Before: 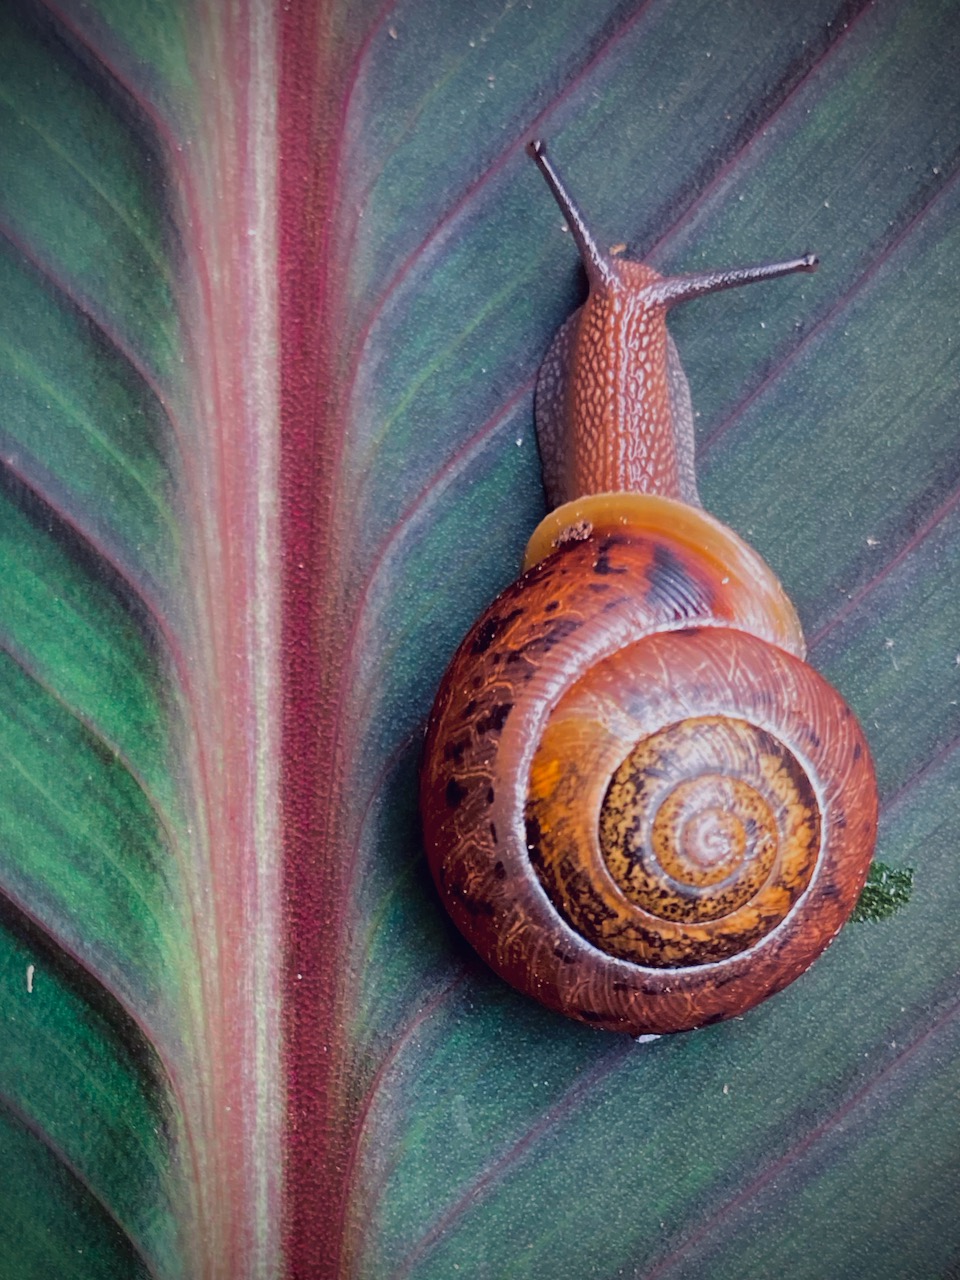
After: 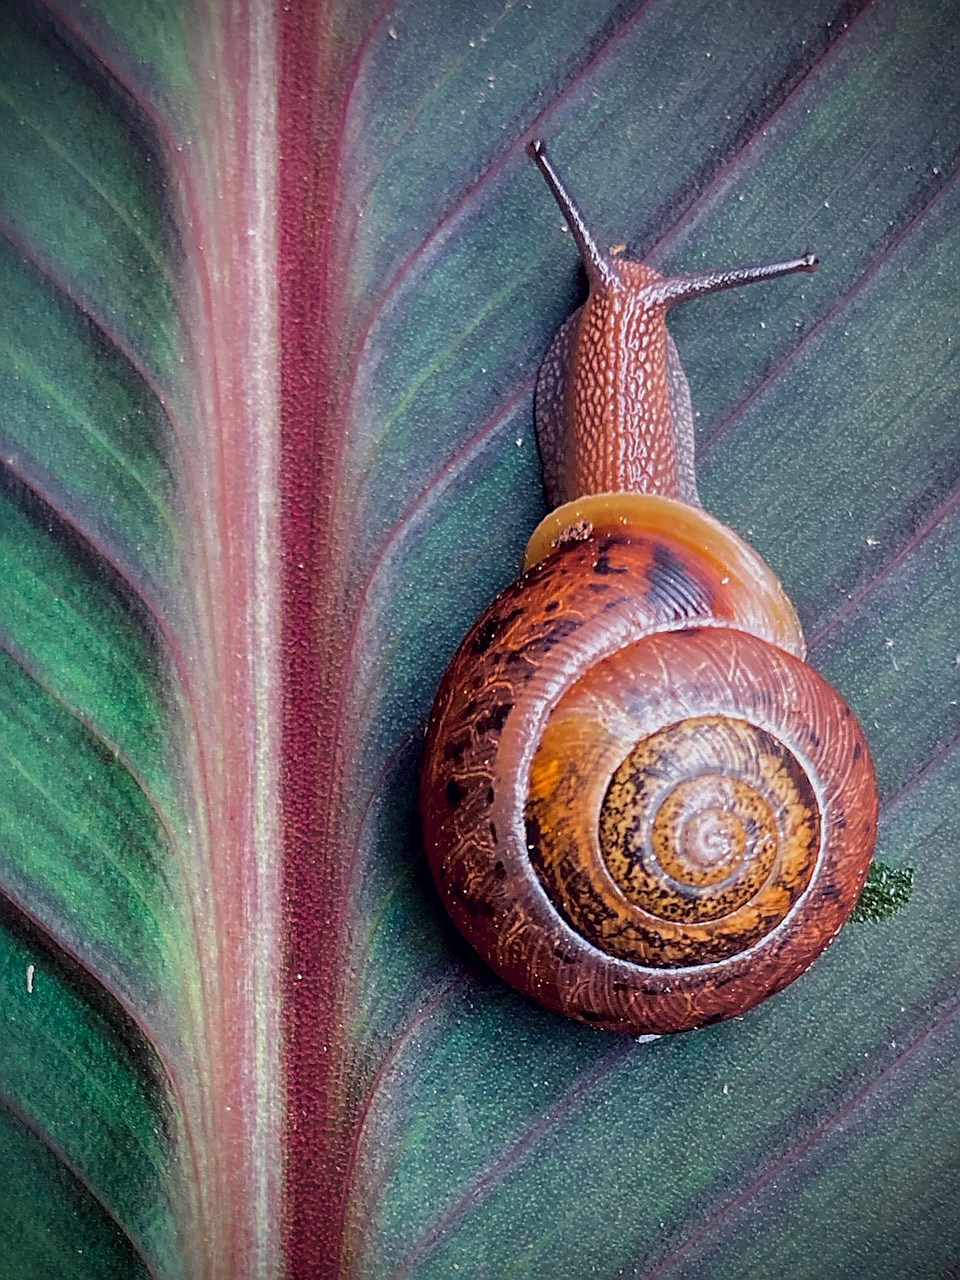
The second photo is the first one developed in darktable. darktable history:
sharpen: radius 1.4, amount 1.25, threshold 0.7
local contrast: on, module defaults
white balance: emerald 1
